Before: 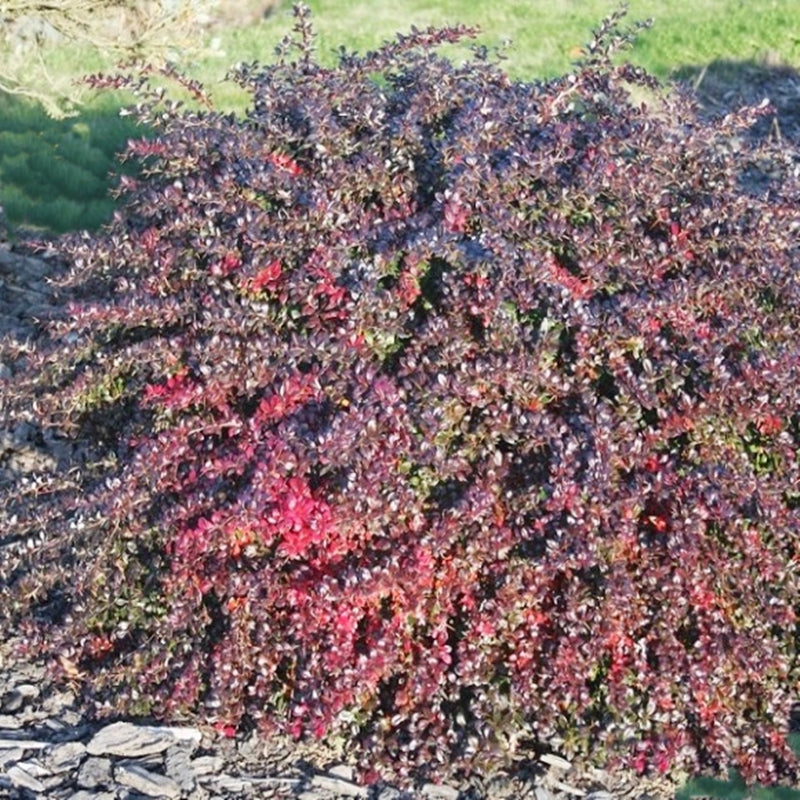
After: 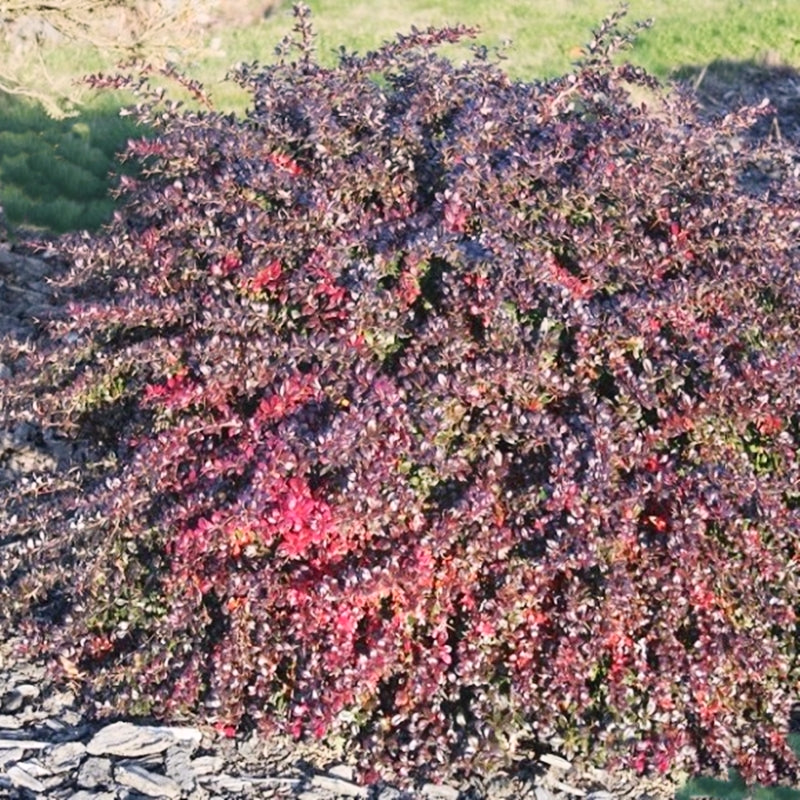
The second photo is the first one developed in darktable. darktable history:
white balance: red 1.009, blue 1.027
graduated density: density 0.38 EV, hardness 21%, rotation -6.11°, saturation 32%
contrast brightness saturation: contrast 0.15, brightness 0.05
color correction: highlights b* 3
